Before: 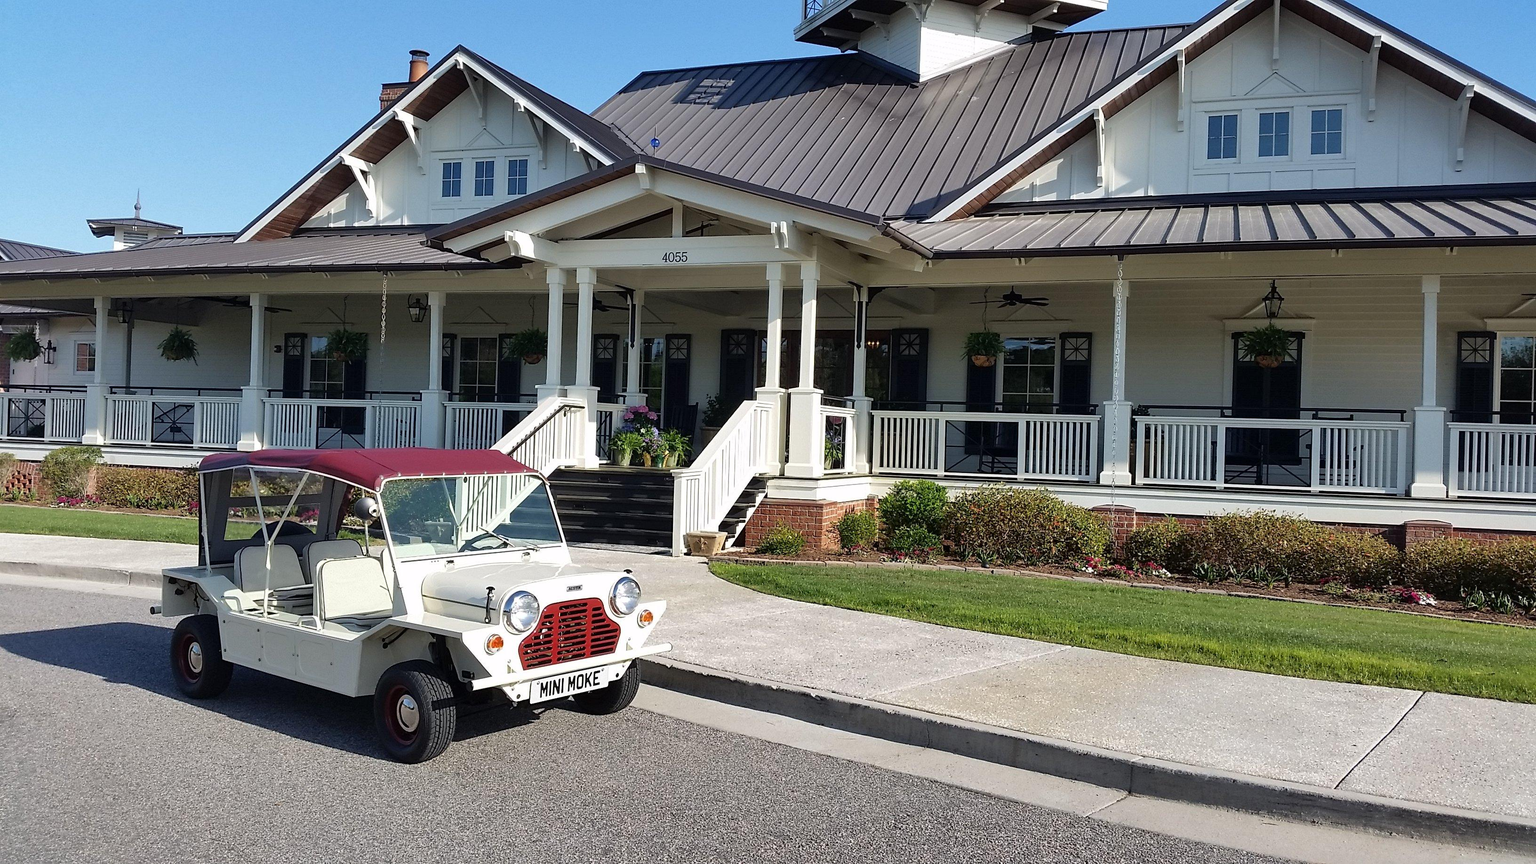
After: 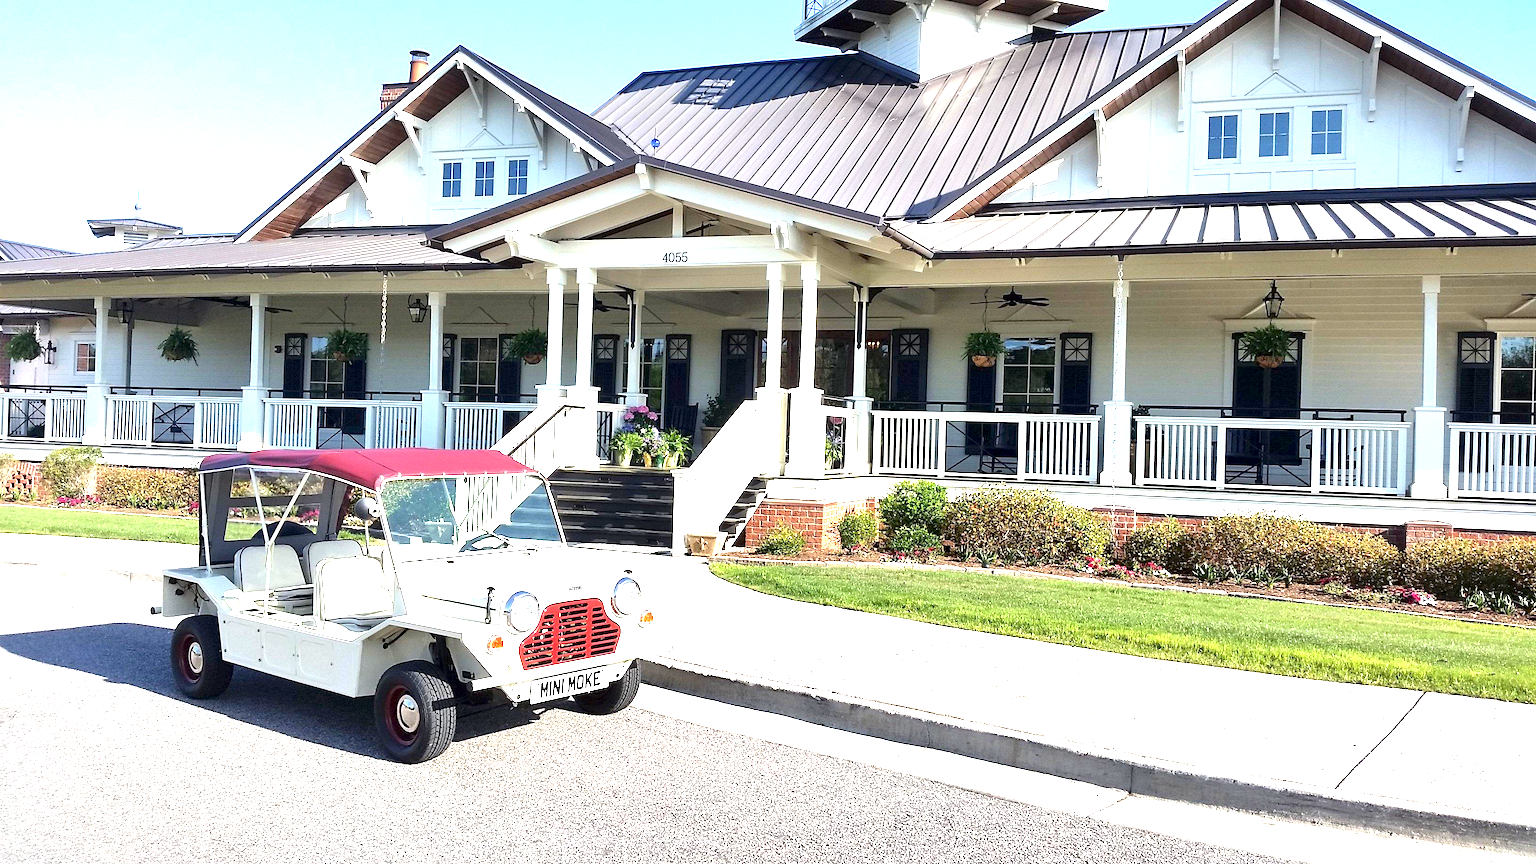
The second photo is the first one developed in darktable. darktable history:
exposure: black level correction 0.001, exposure 1.852 EV, compensate highlight preservation false
